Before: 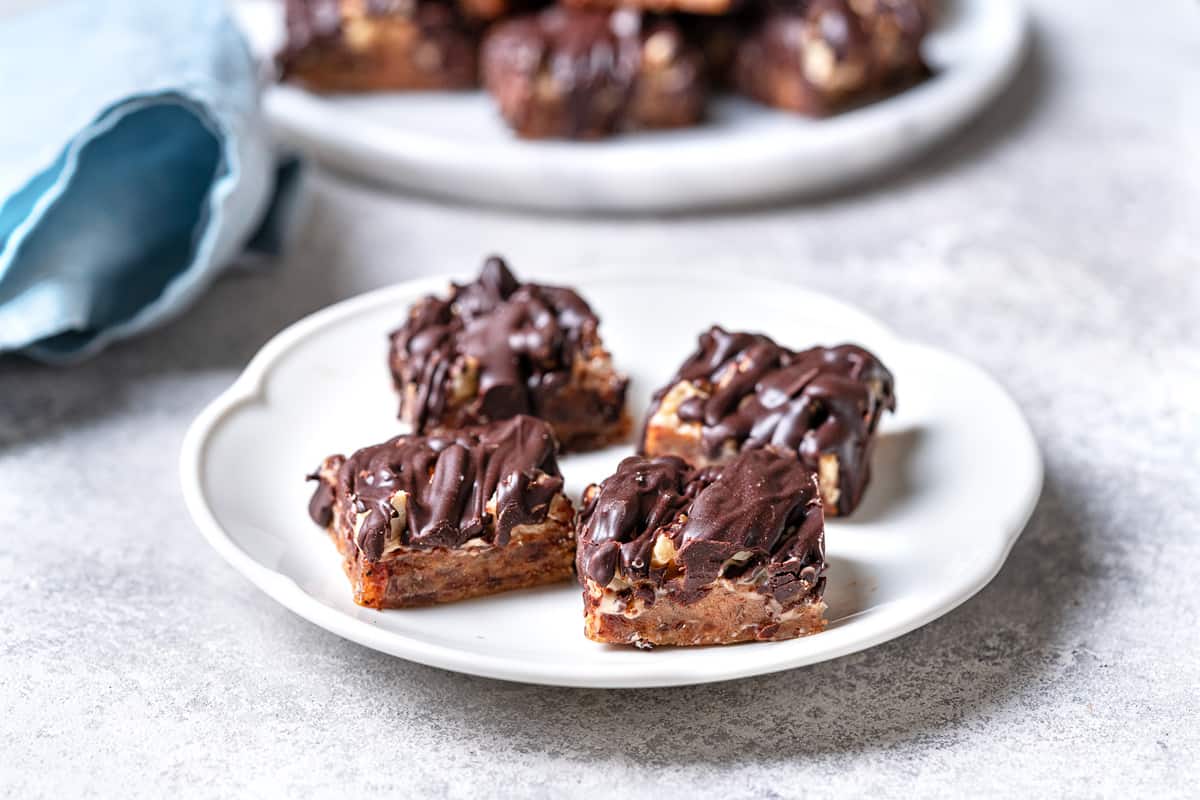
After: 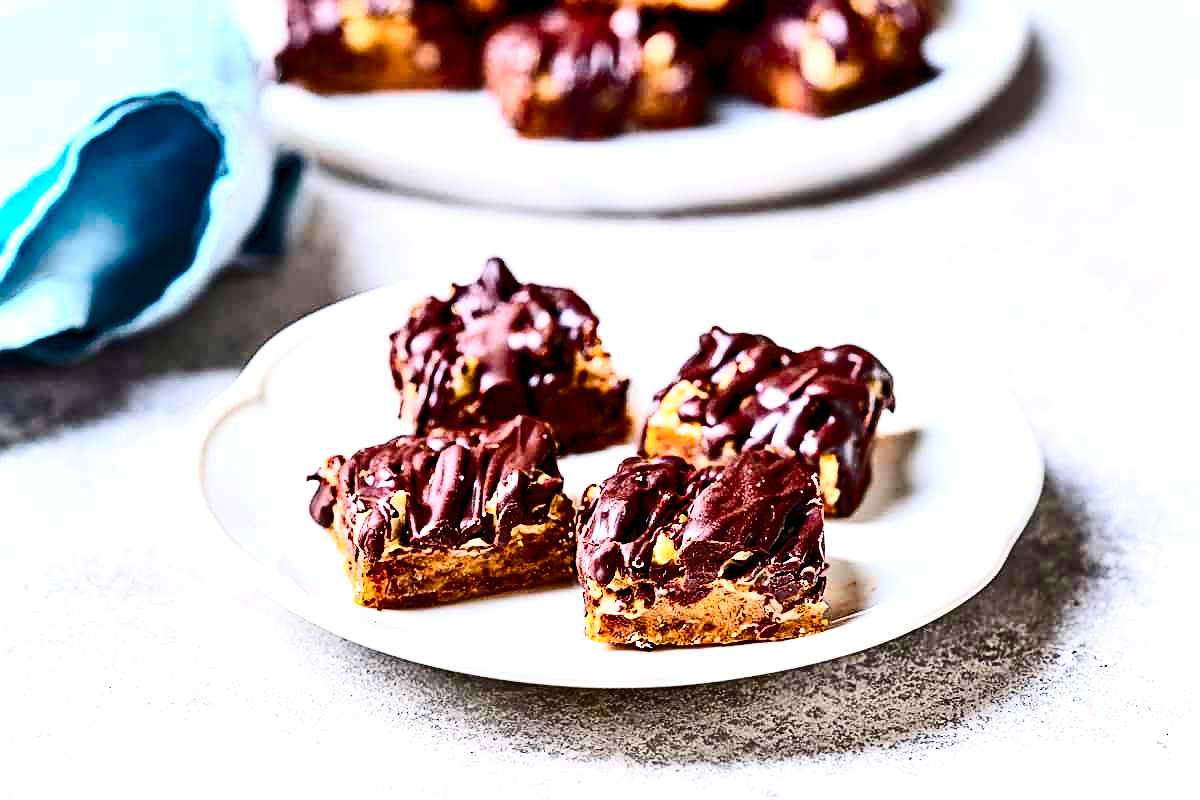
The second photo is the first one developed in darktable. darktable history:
sharpen: amount 0.492
color balance rgb: linear chroma grading › global chroma 49.517%, perceptual saturation grading › global saturation 20%, perceptual saturation grading › highlights -25.338%, perceptual saturation grading › shadows 49.788%, perceptual brilliance grading › global brilliance 9.448%, perceptual brilliance grading › shadows 14.168%, global vibrance 20%
contrast brightness saturation: contrast 0.489, saturation -0.095
contrast equalizer: octaves 7, y [[0.6 ×6], [0.55 ×6], [0 ×6], [0 ×6], [0 ×6]], mix 0.297
